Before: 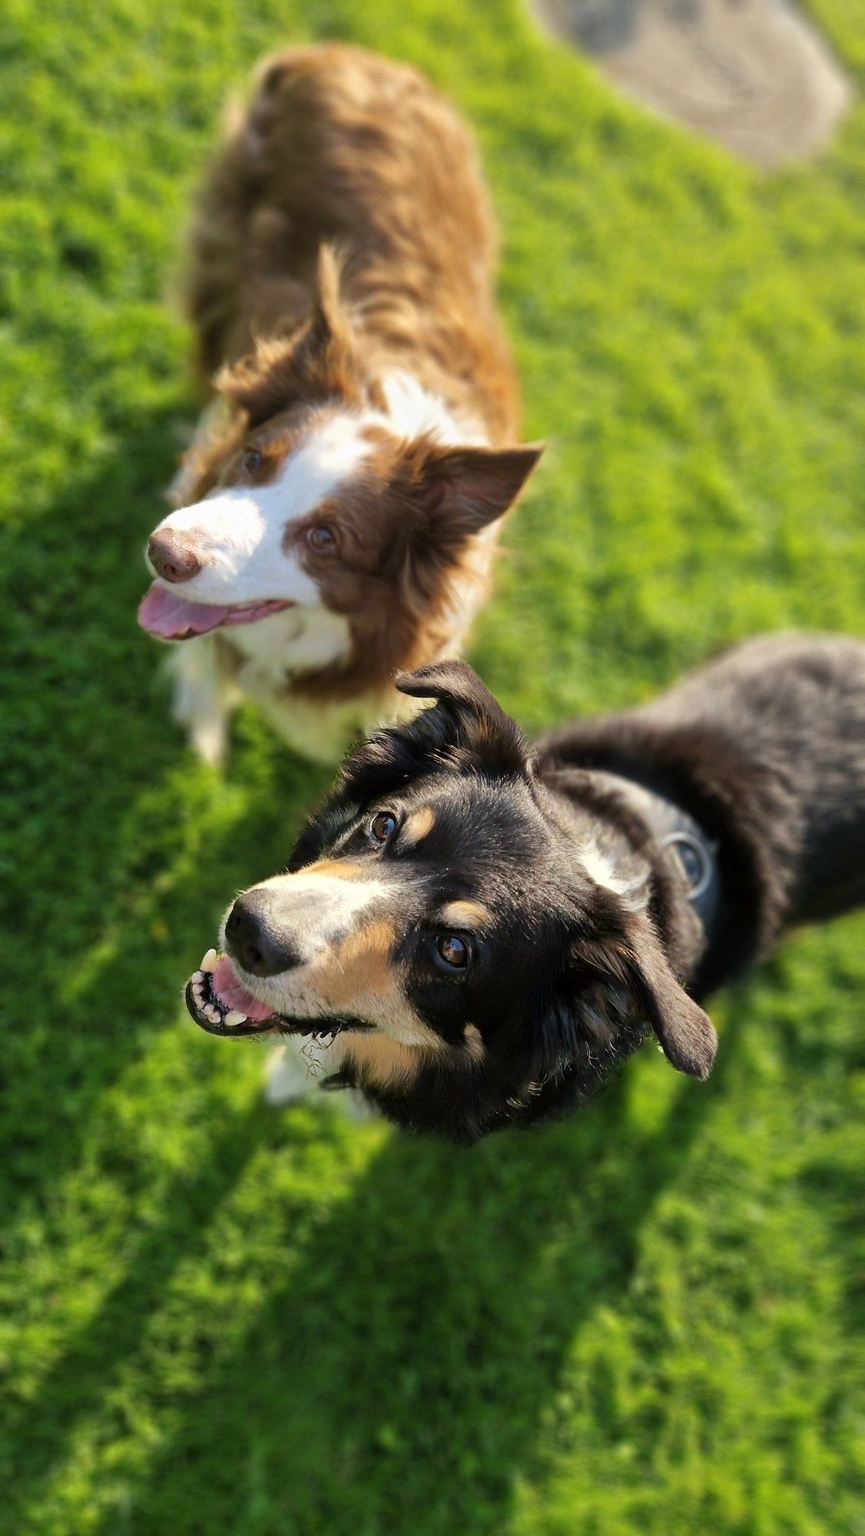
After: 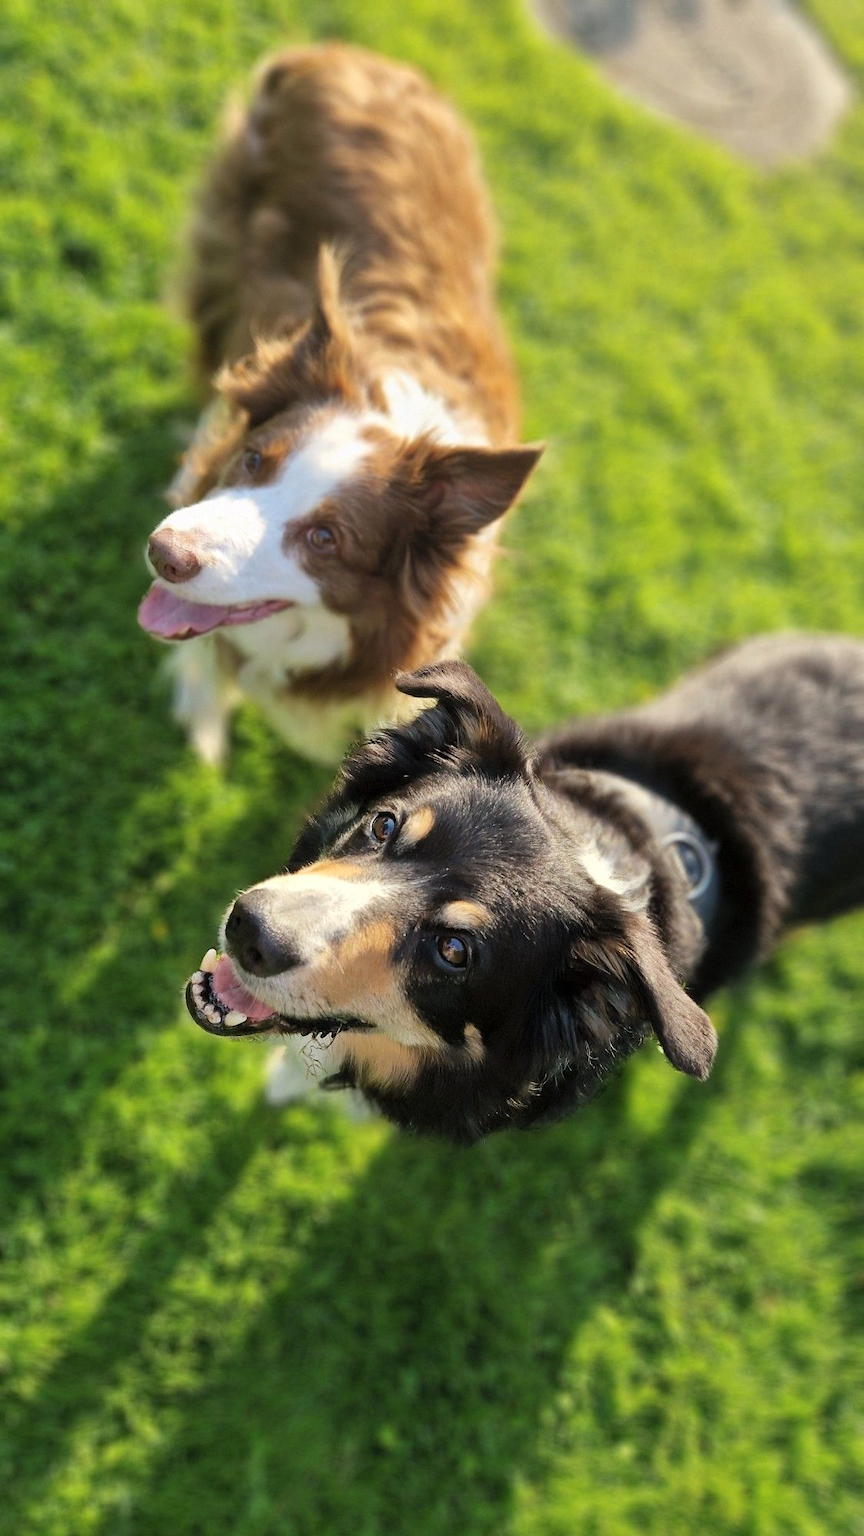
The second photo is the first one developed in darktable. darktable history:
exposure: compensate exposure bias true, compensate highlight preservation false
contrast brightness saturation: contrast 0.049, brightness 0.063, saturation 0.01
